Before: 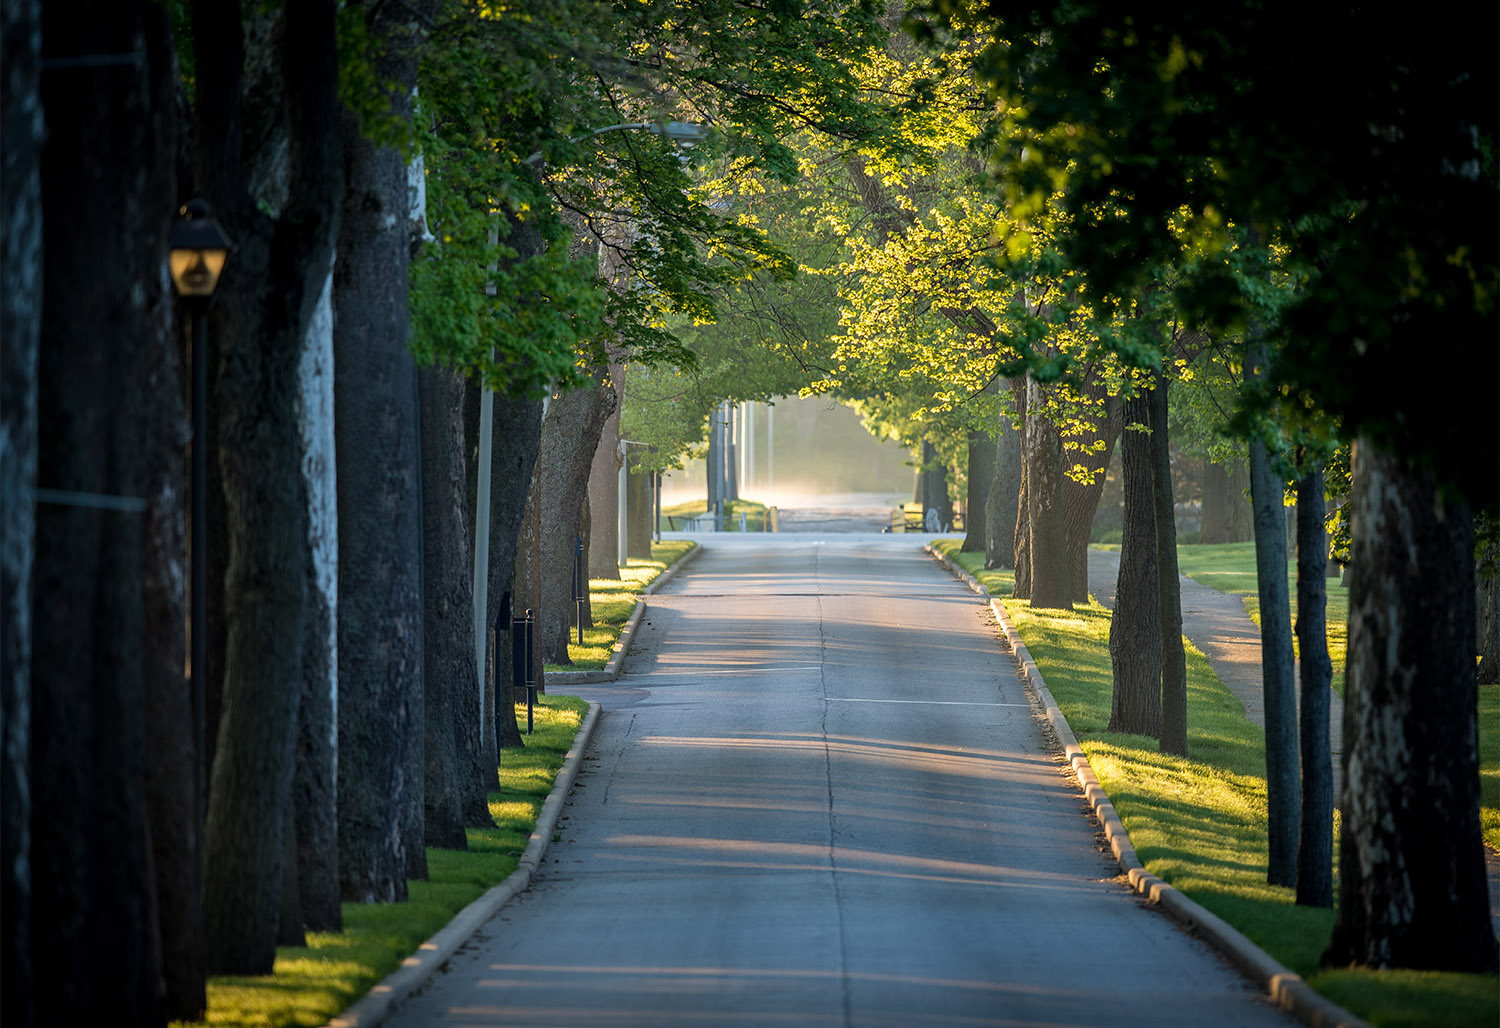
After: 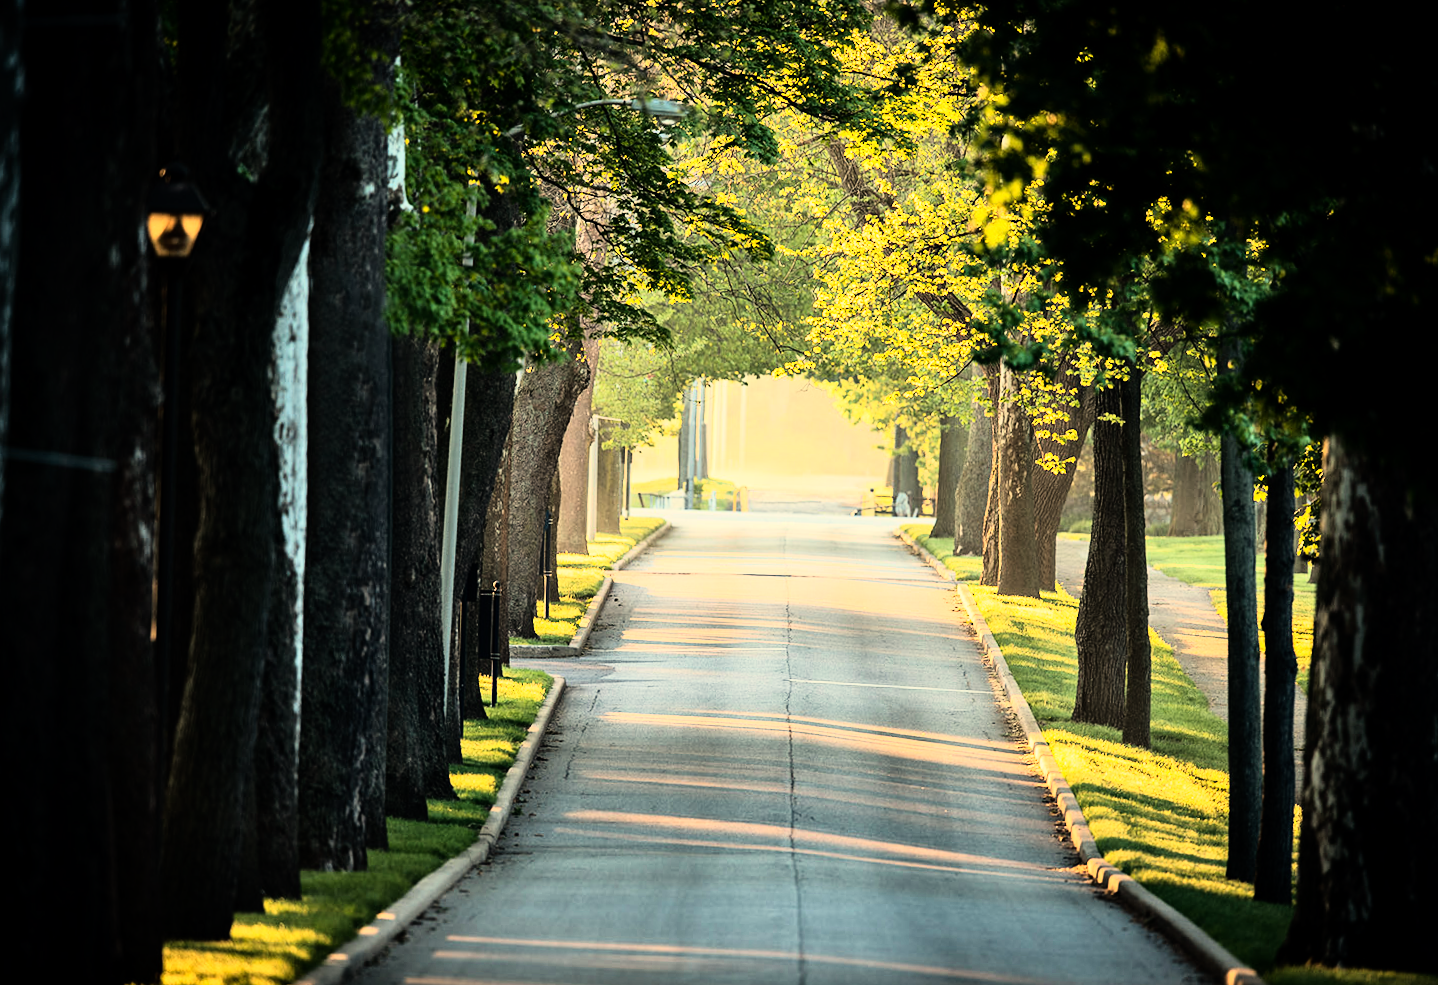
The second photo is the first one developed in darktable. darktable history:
crop and rotate: angle -1.69°
white balance: red 1.138, green 0.996, blue 0.812
tone equalizer: on, module defaults
rgb curve: curves: ch0 [(0, 0) (0.21, 0.15) (0.24, 0.21) (0.5, 0.75) (0.75, 0.96) (0.89, 0.99) (1, 1)]; ch1 [(0, 0.02) (0.21, 0.13) (0.25, 0.2) (0.5, 0.67) (0.75, 0.9) (0.89, 0.97) (1, 1)]; ch2 [(0, 0.02) (0.21, 0.13) (0.25, 0.2) (0.5, 0.67) (0.75, 0.9) (0.89, 0.97) (1, 1)], compensate middle gray true
